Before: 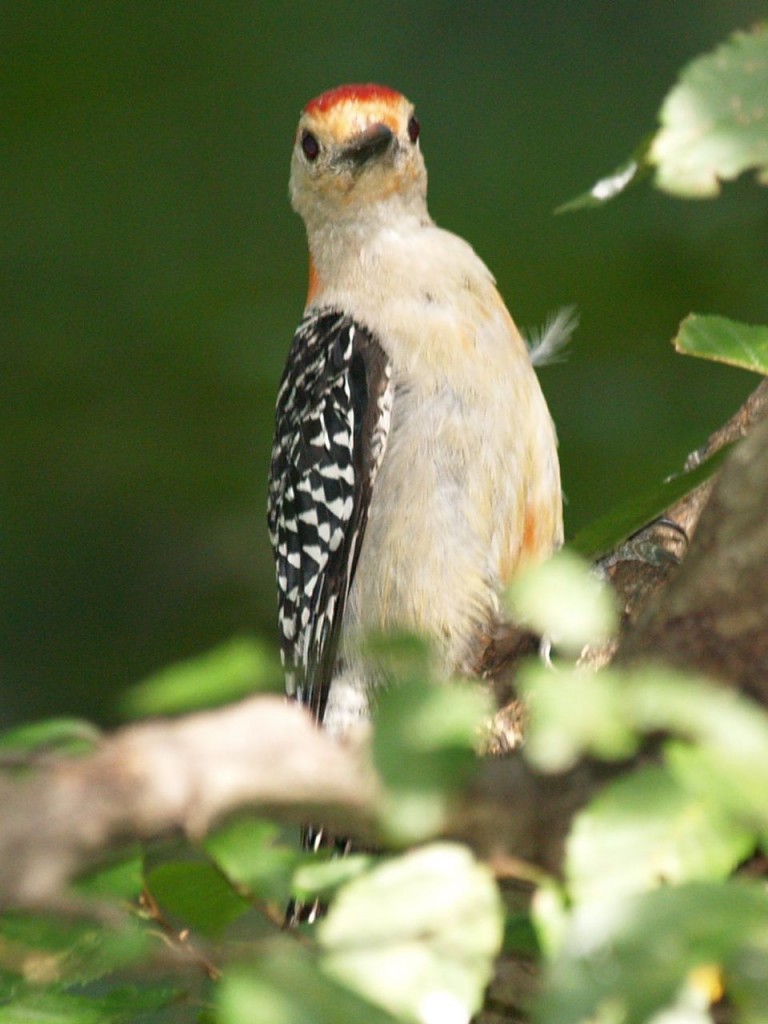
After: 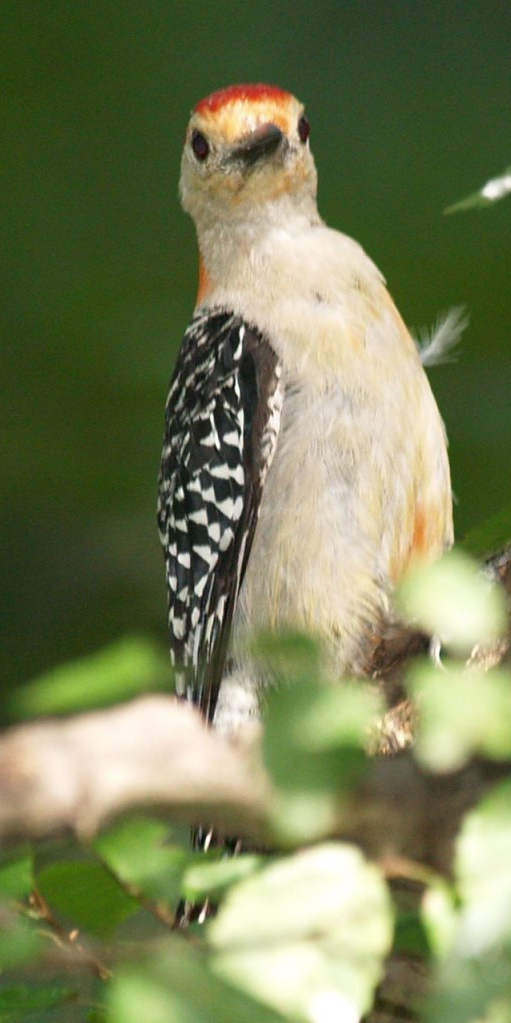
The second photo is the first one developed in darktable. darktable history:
crop and rotate: left 14.453%, right 18.922%
